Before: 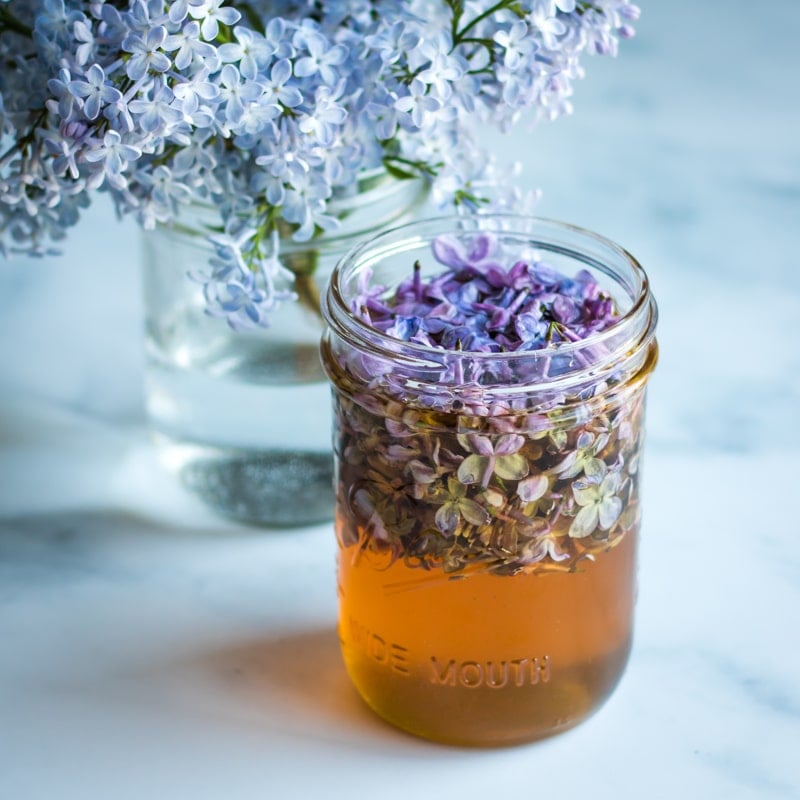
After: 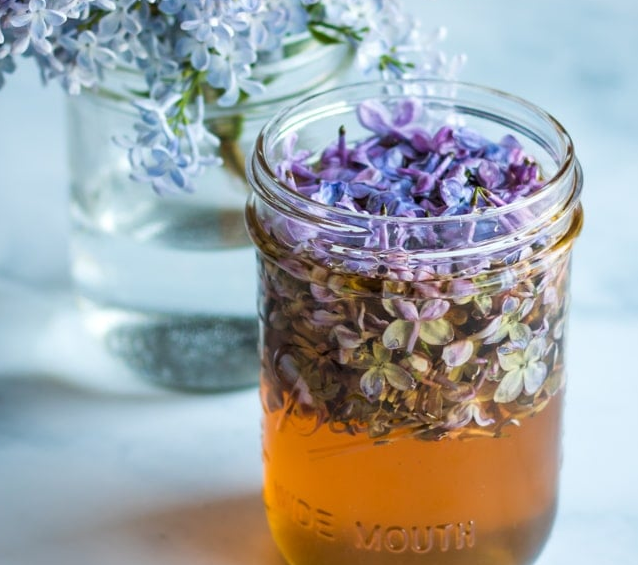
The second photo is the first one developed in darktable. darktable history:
crop: left 9.486%, top 16.986%, right 10.745%, bottom 12.374%
